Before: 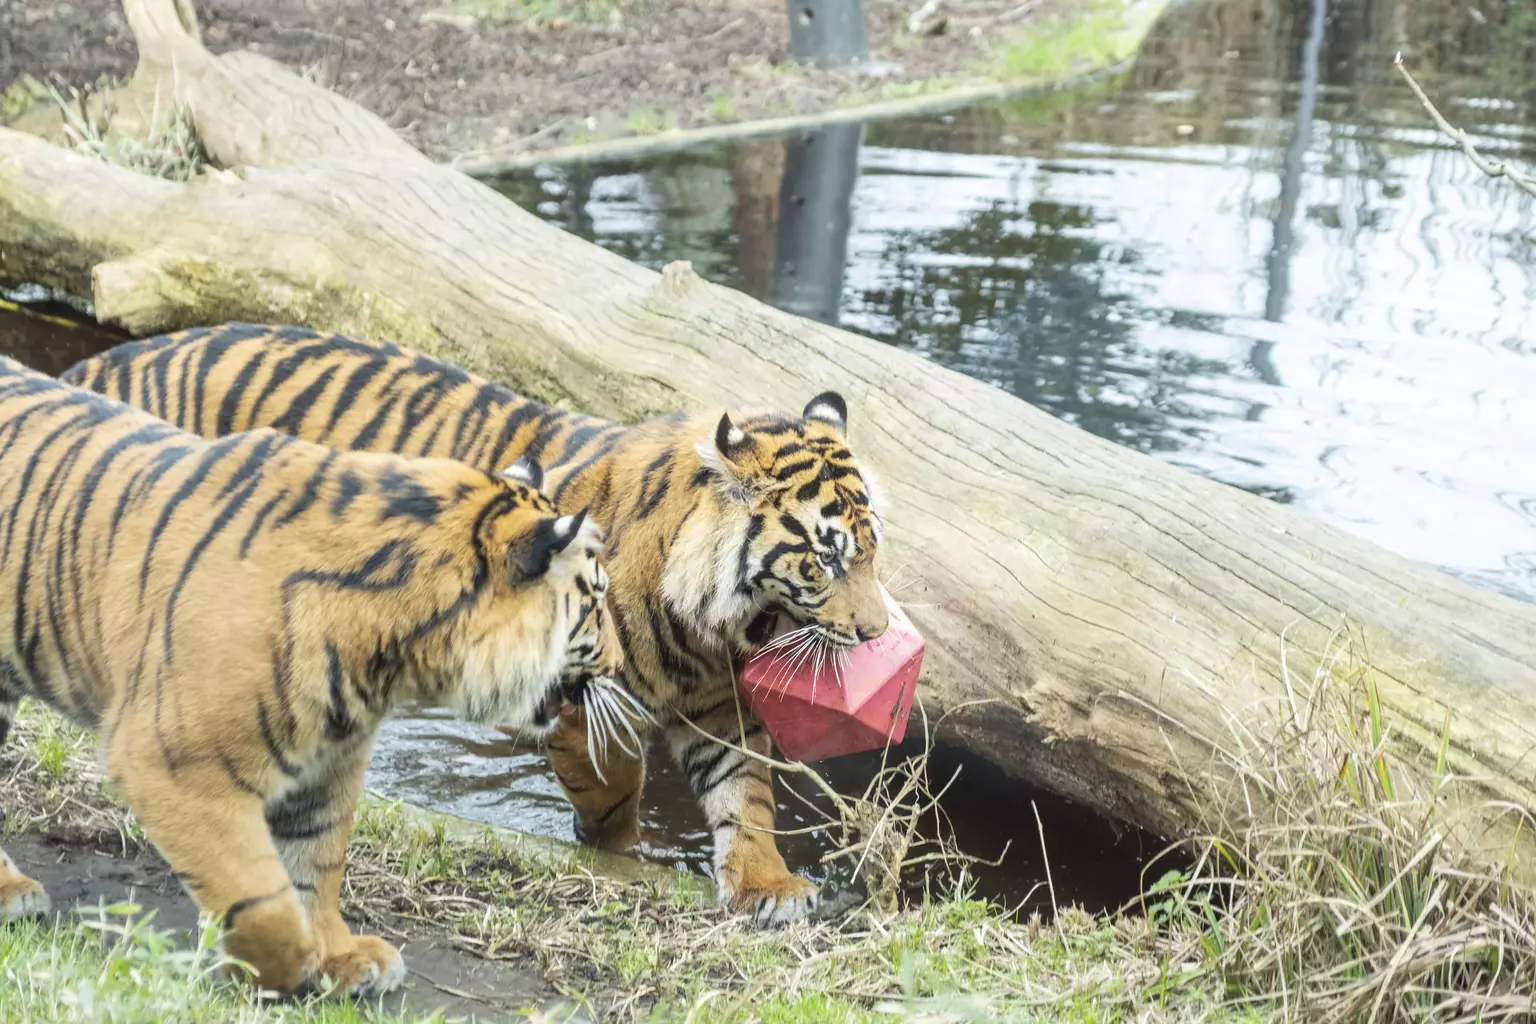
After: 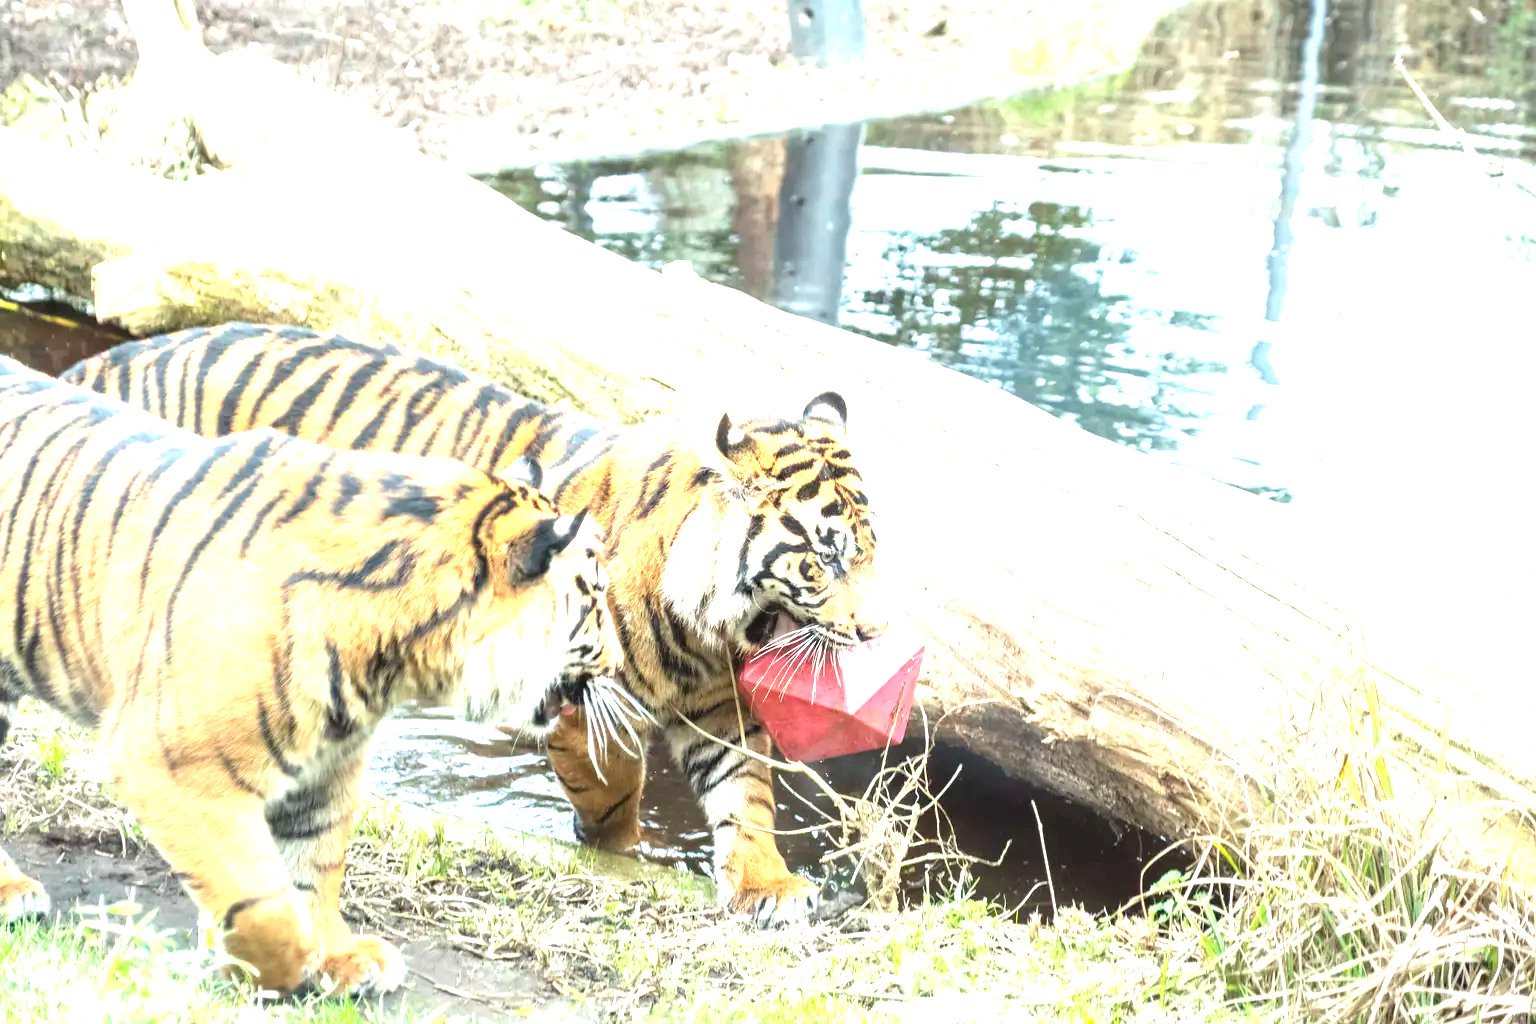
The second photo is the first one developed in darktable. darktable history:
exposure: black level correction 0, exposure 1.389 EV, compensate exposure bias true, compensate highlight preservation false
